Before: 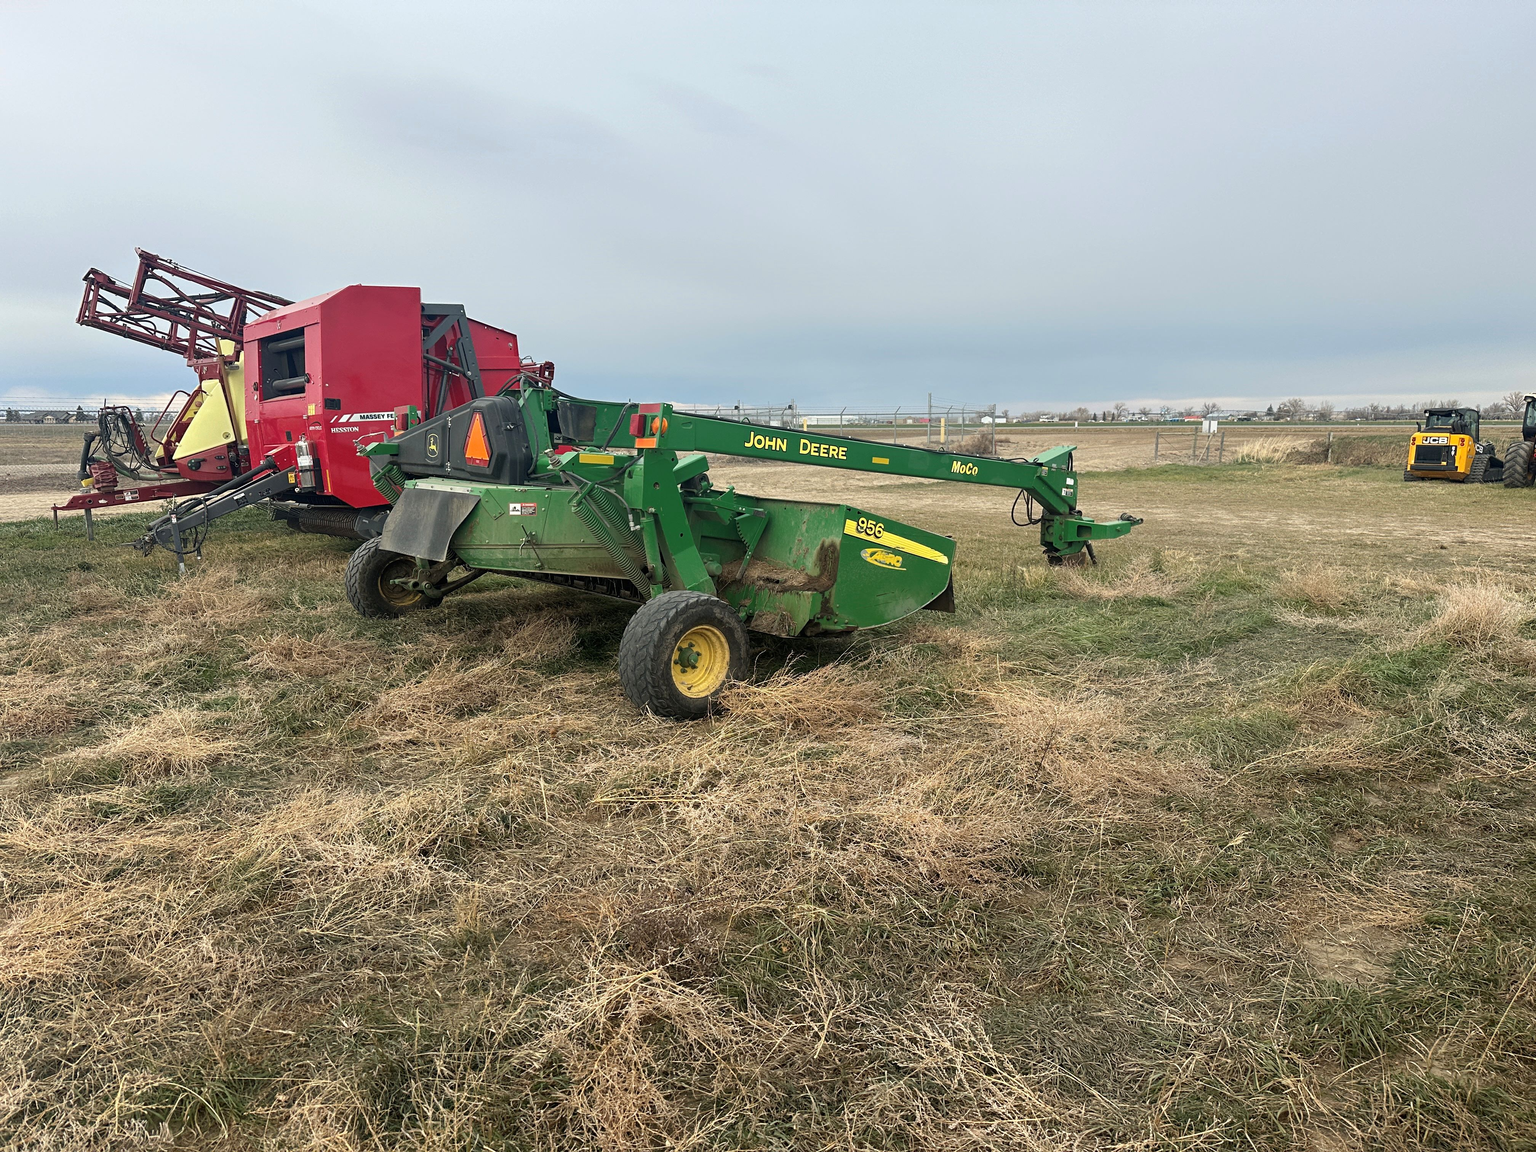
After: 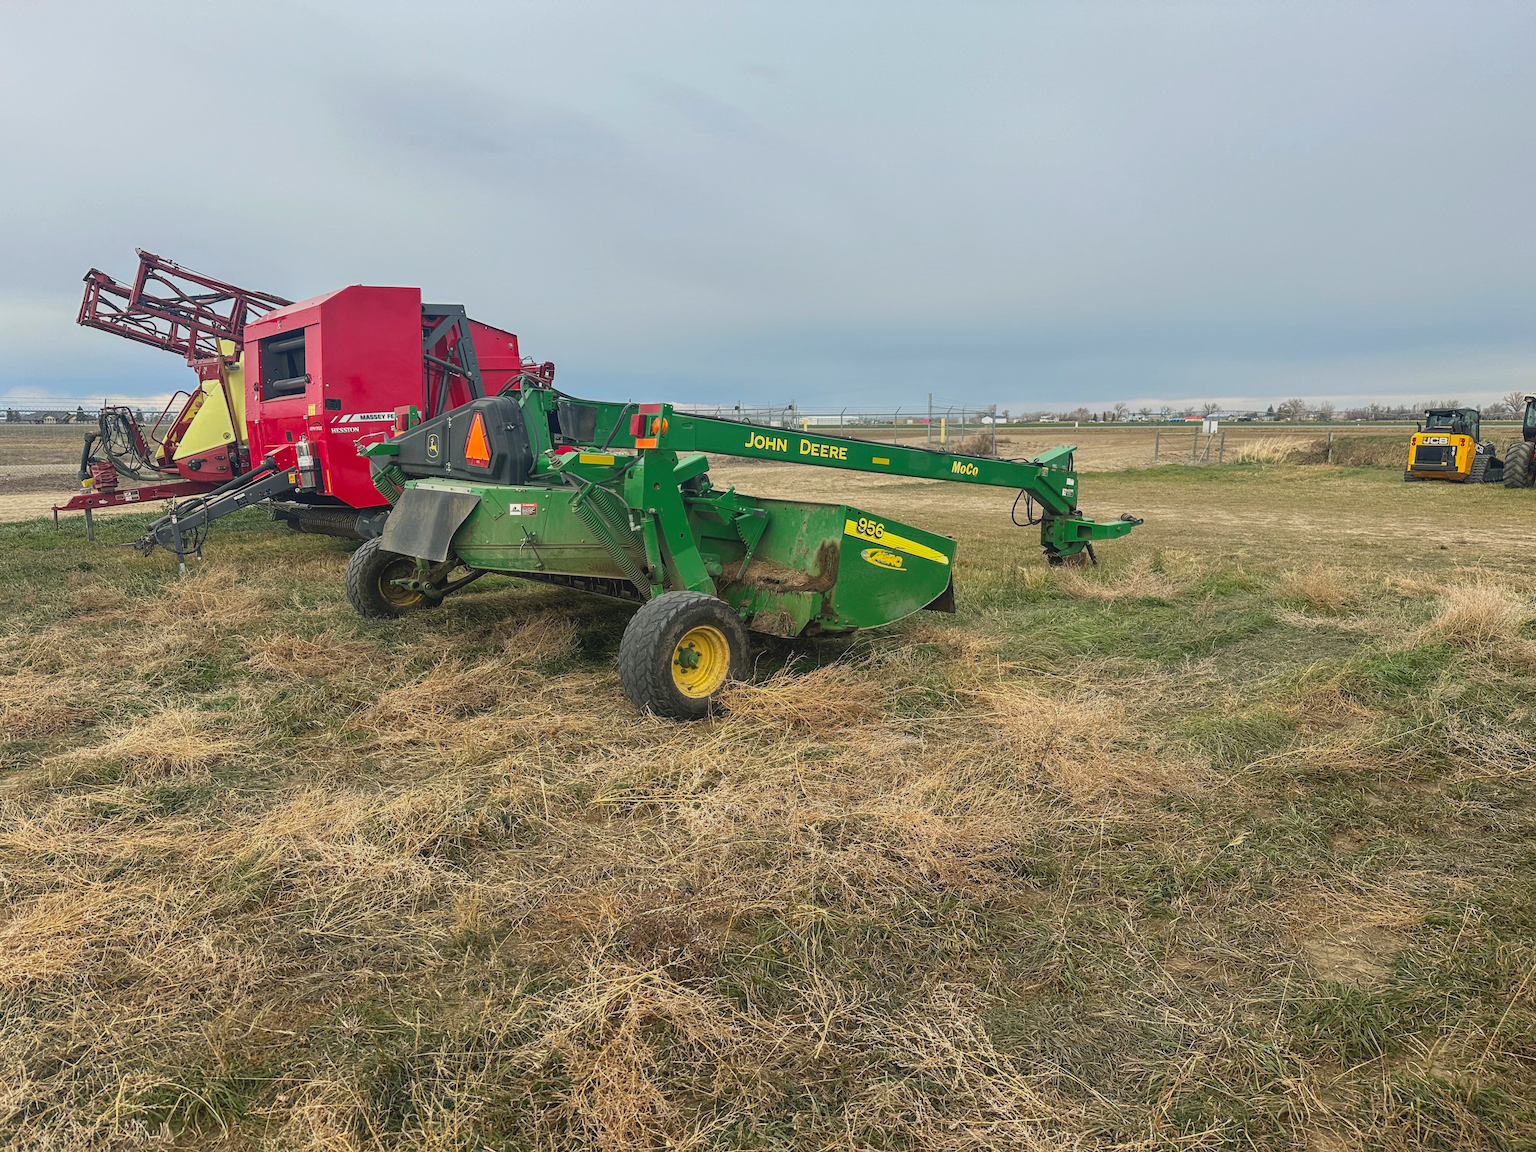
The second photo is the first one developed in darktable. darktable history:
local contrast: on, module defaults
contrast brightness saturation: contrast -0.206, saturation 0.188
